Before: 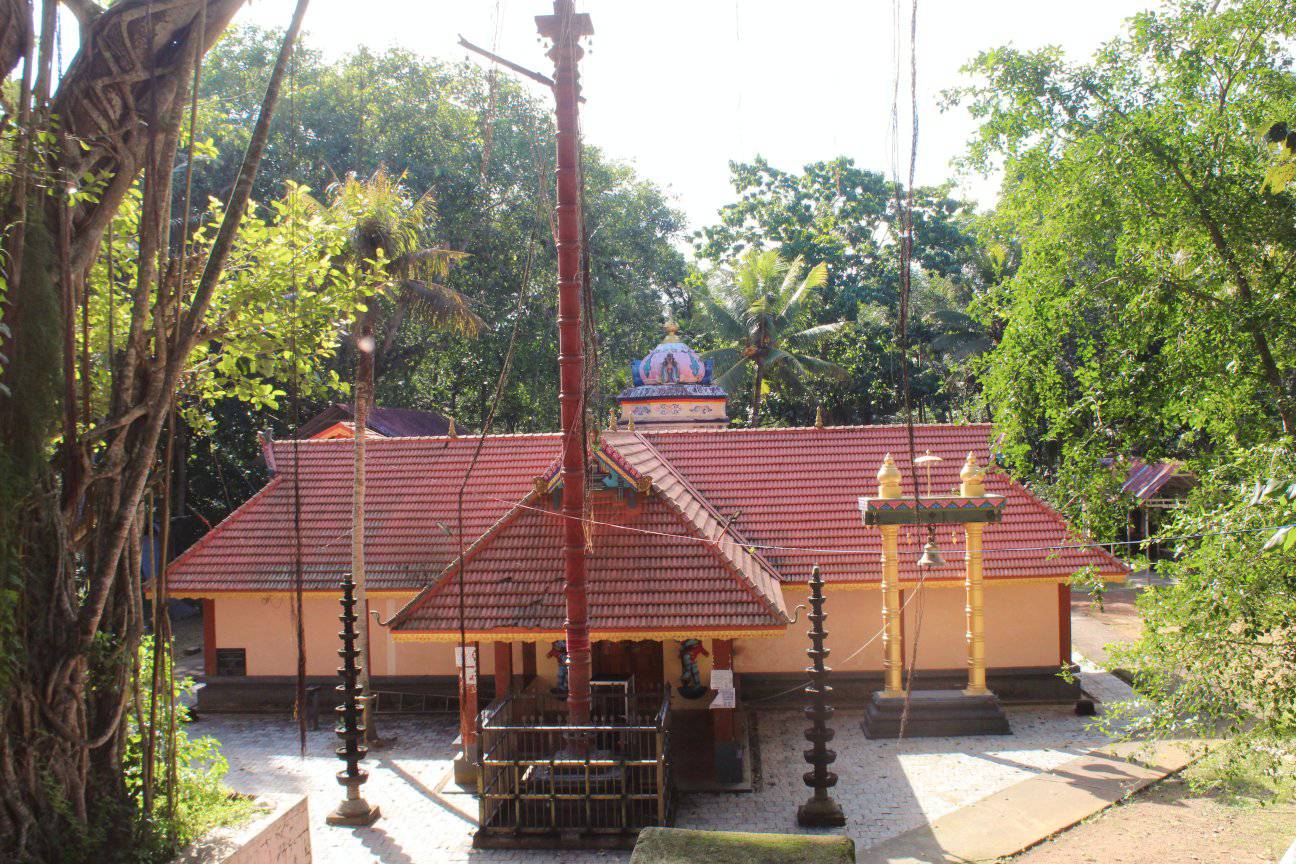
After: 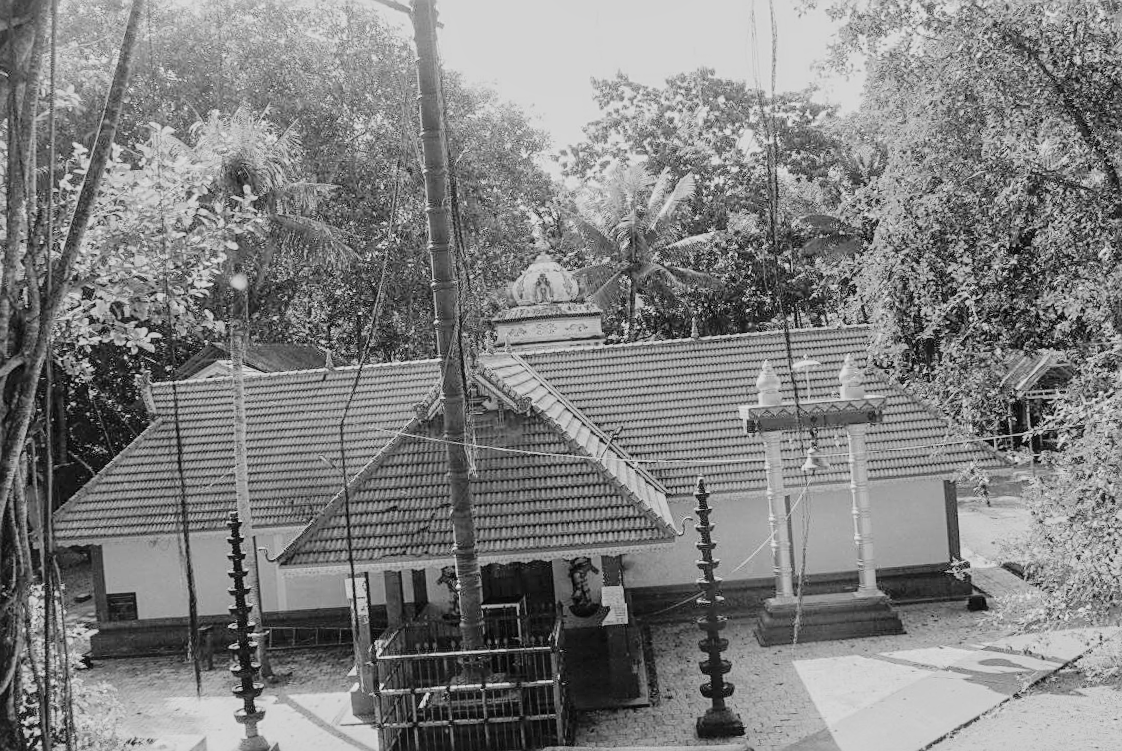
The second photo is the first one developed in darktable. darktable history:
exposure: black level correction 0.001, exposure 0.498 EV, compensate exposure bias true, compensate highlight preservation false
local contrast: on, module defaults
filmic rgb: black relative exposure -7.65 EV, white relative exposure 4.56 EV, hardness 3.61, add noise in highlights 0.001, preserve chrominance no, color science v3 (2019), use custom middle-gray values true, contrast in highlights soft
color balance rgb: perceptual saturation grading › global saturation 20%, perceptual saturation grading › highlights -50.114%, perceptual saturation grading › shadows 30.216%
crop and rotate: angle 3.32°, left 6.04%, top 5.674%
tone curve: curves: ch0 [(0, 0) (0.003, 0.048) (0.011, 0.055) (0.025, 0.065) (0.044, 0.089) (0.069, 0.111) (0.1, 0.132) (0.136, 0.163) (0.177, 0.21) (0.224, 0.259) (0.277, 0.323) (0.335, 0.385) (0.399, 0.442) (0.468, 0.508) (0.543, 0.578) (0.623, 0.648) (0.709, 0.716) (0.801, 0.781) (0.898, 0.845) (1, 1)], color space Lab, independent channels, preserve colors none
sharpen: on, module defaults
color calibration: output gray [0.23, 0.37, 0.4, 0], illuminant same as pipeline (D50), adaptation XYZ, x 0.345, y 0.358, temperature 5011.31 K
